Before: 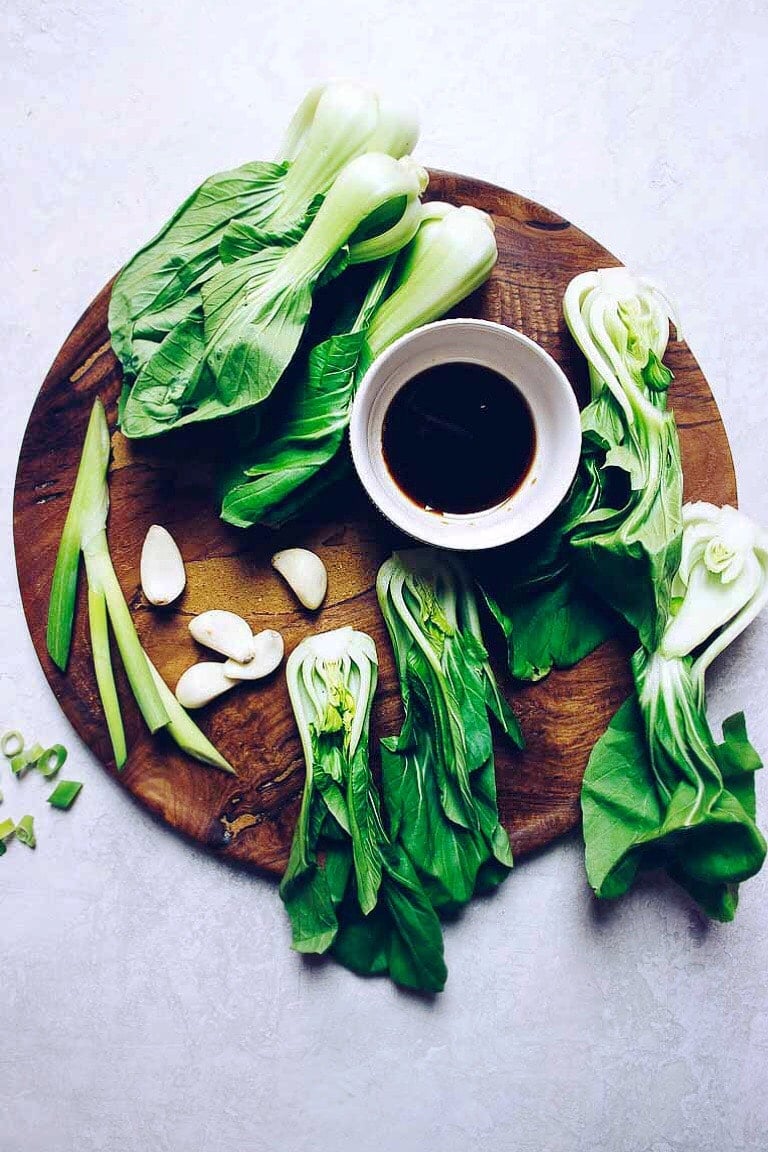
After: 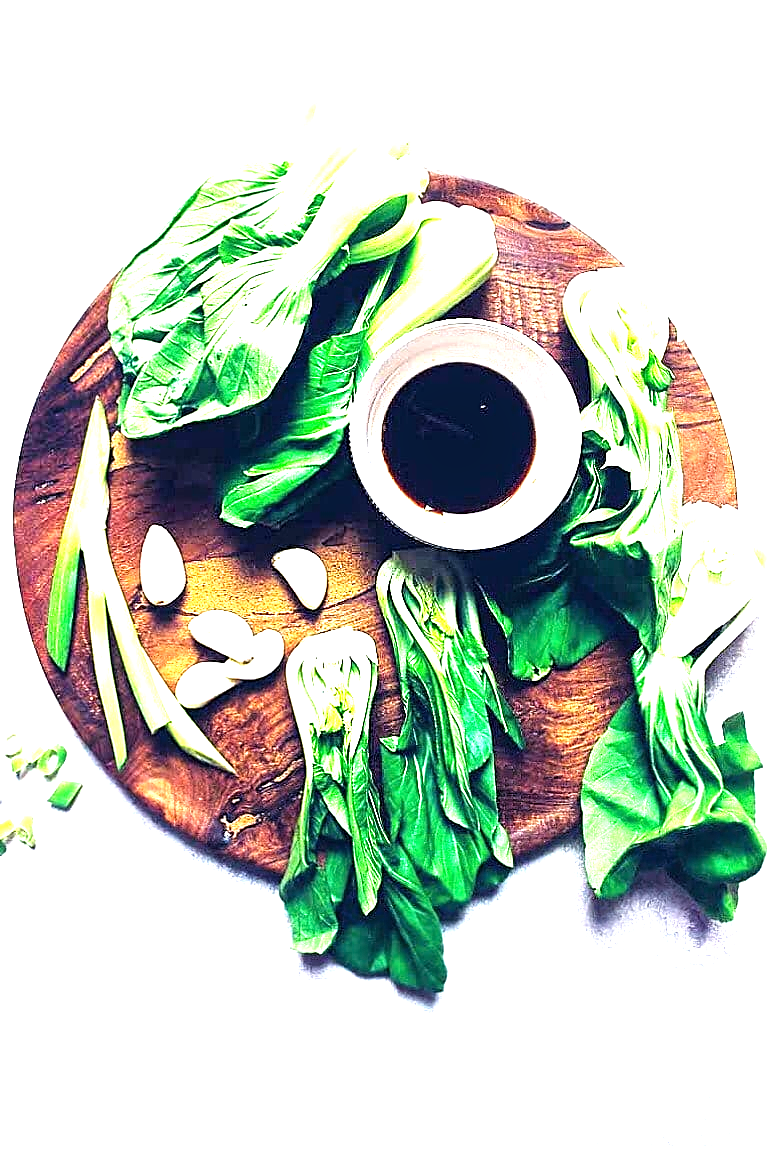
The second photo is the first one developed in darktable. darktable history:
exposure: black level correction 0, exposure 1.193 EV, compensate highlight preservation false
sharpen: on, module defaults
tone equalizer: -8 EV -0.769 EV, -7 EV -0.737 EV, -6 EV -0.608 EV, -5 EV -0.404 EV, -3 EV 0.404 EV, -2 EV 0.6 EV, -1 EV 0.694 EV, +0 EV 0.733 EV
